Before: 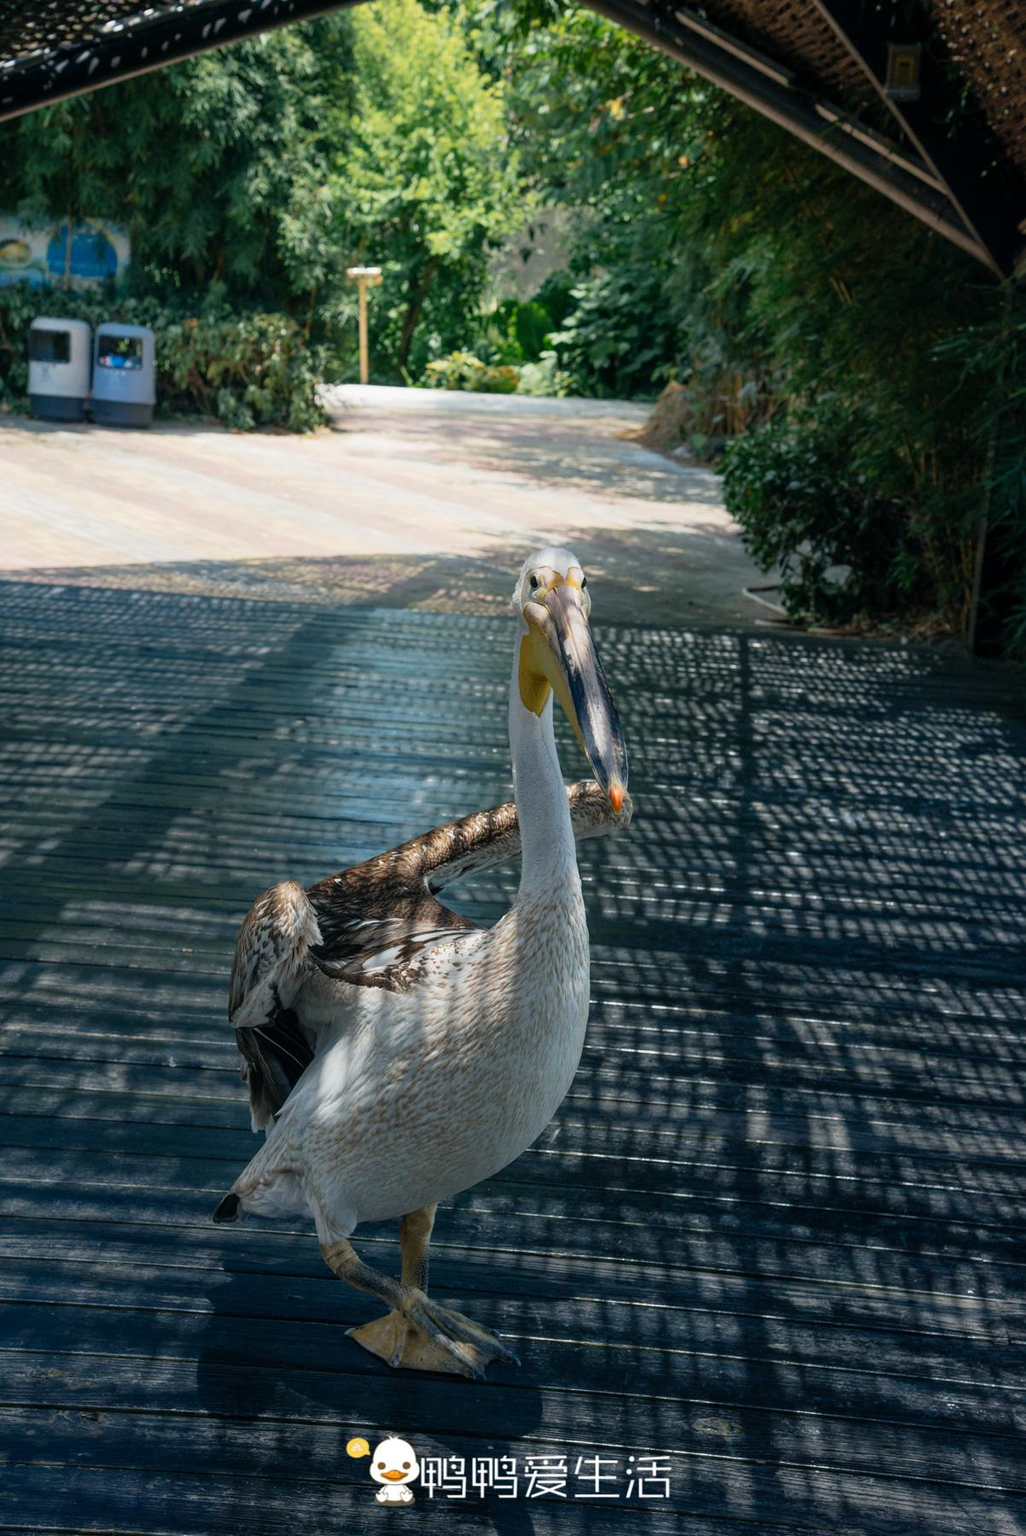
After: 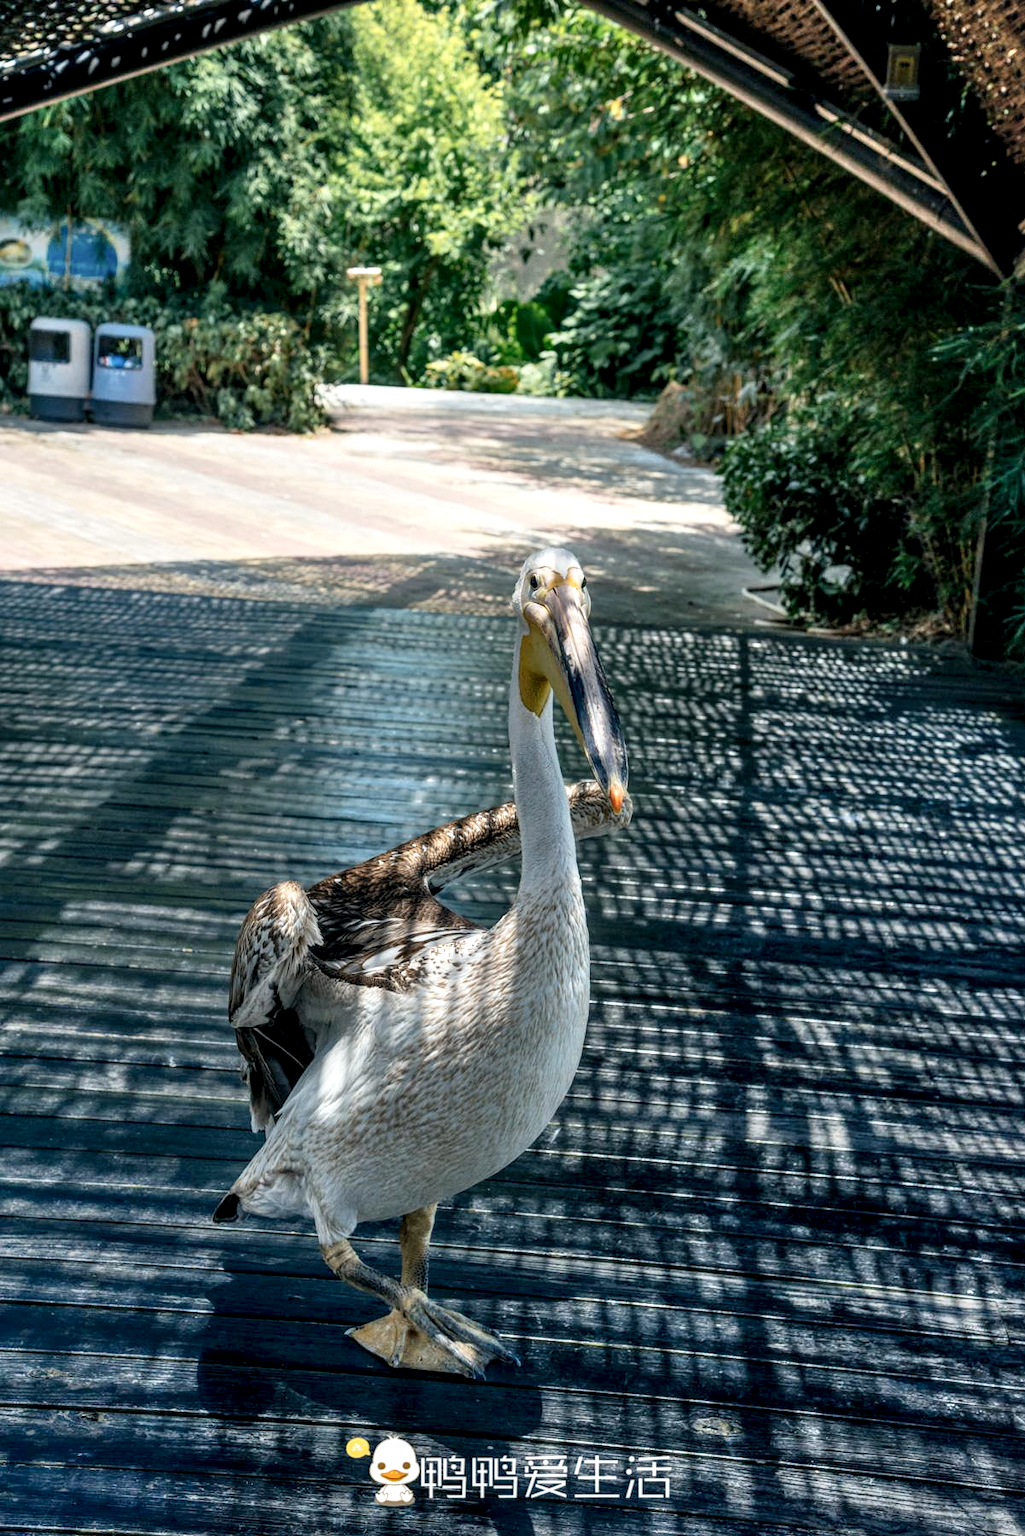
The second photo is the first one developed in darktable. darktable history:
shadows and highlights: low approximation 0.01, soften with gaussian
local contrast: highlights 65%, shadows 54%, detail 169%, midtone range 0.514
color balance rgb: contrast -10%
